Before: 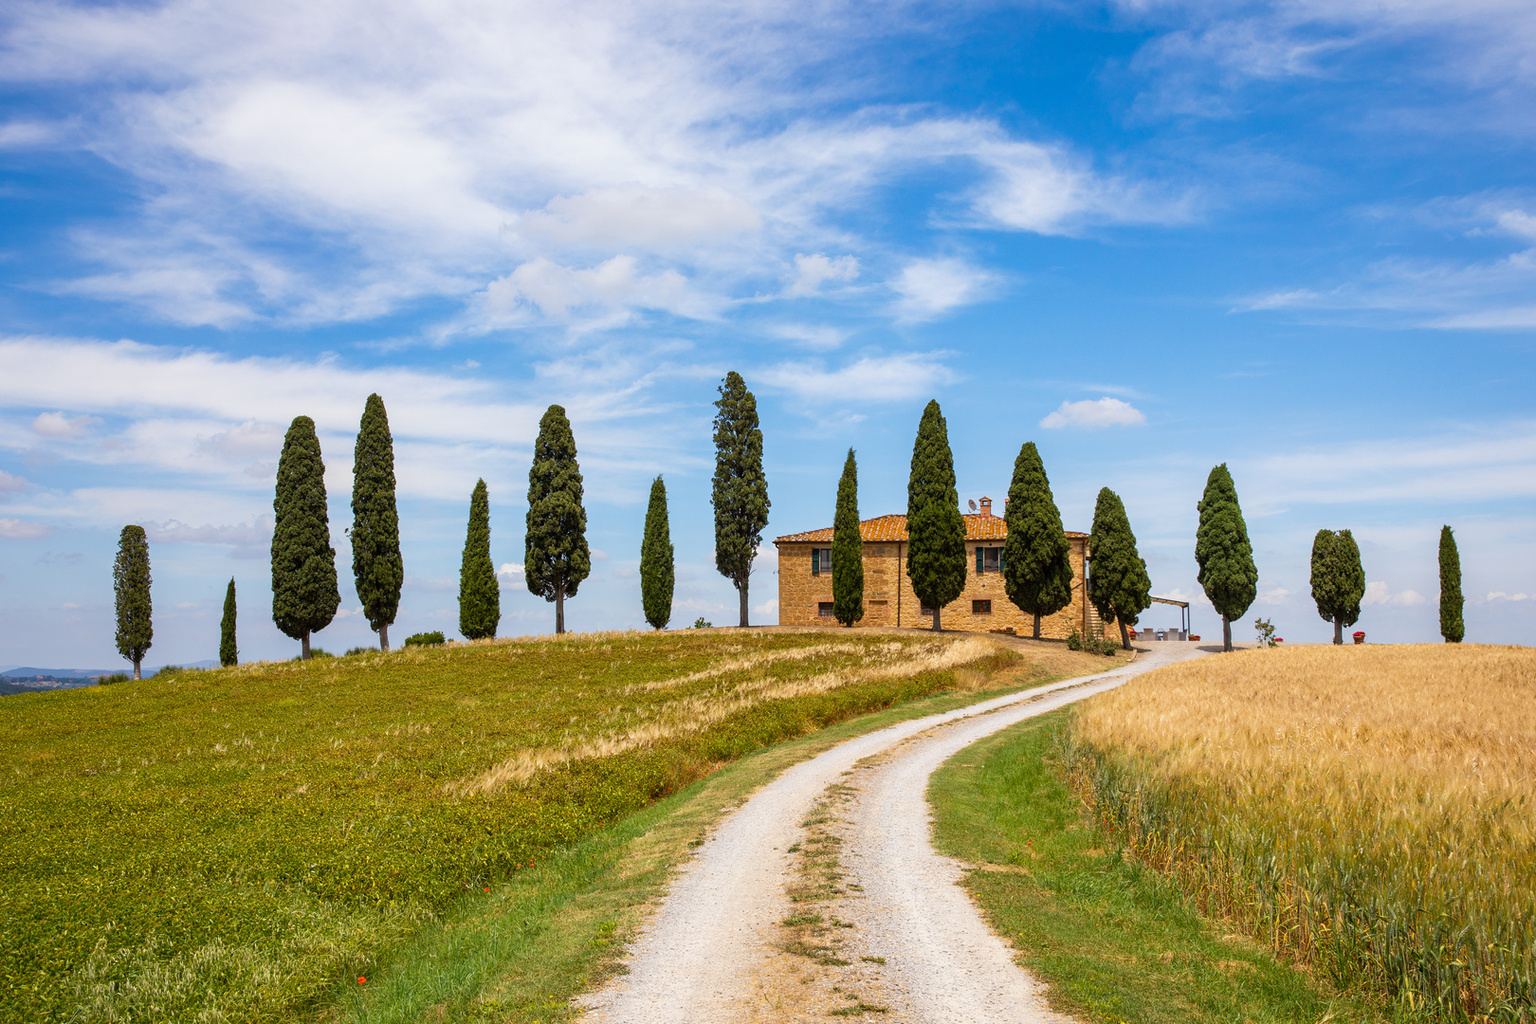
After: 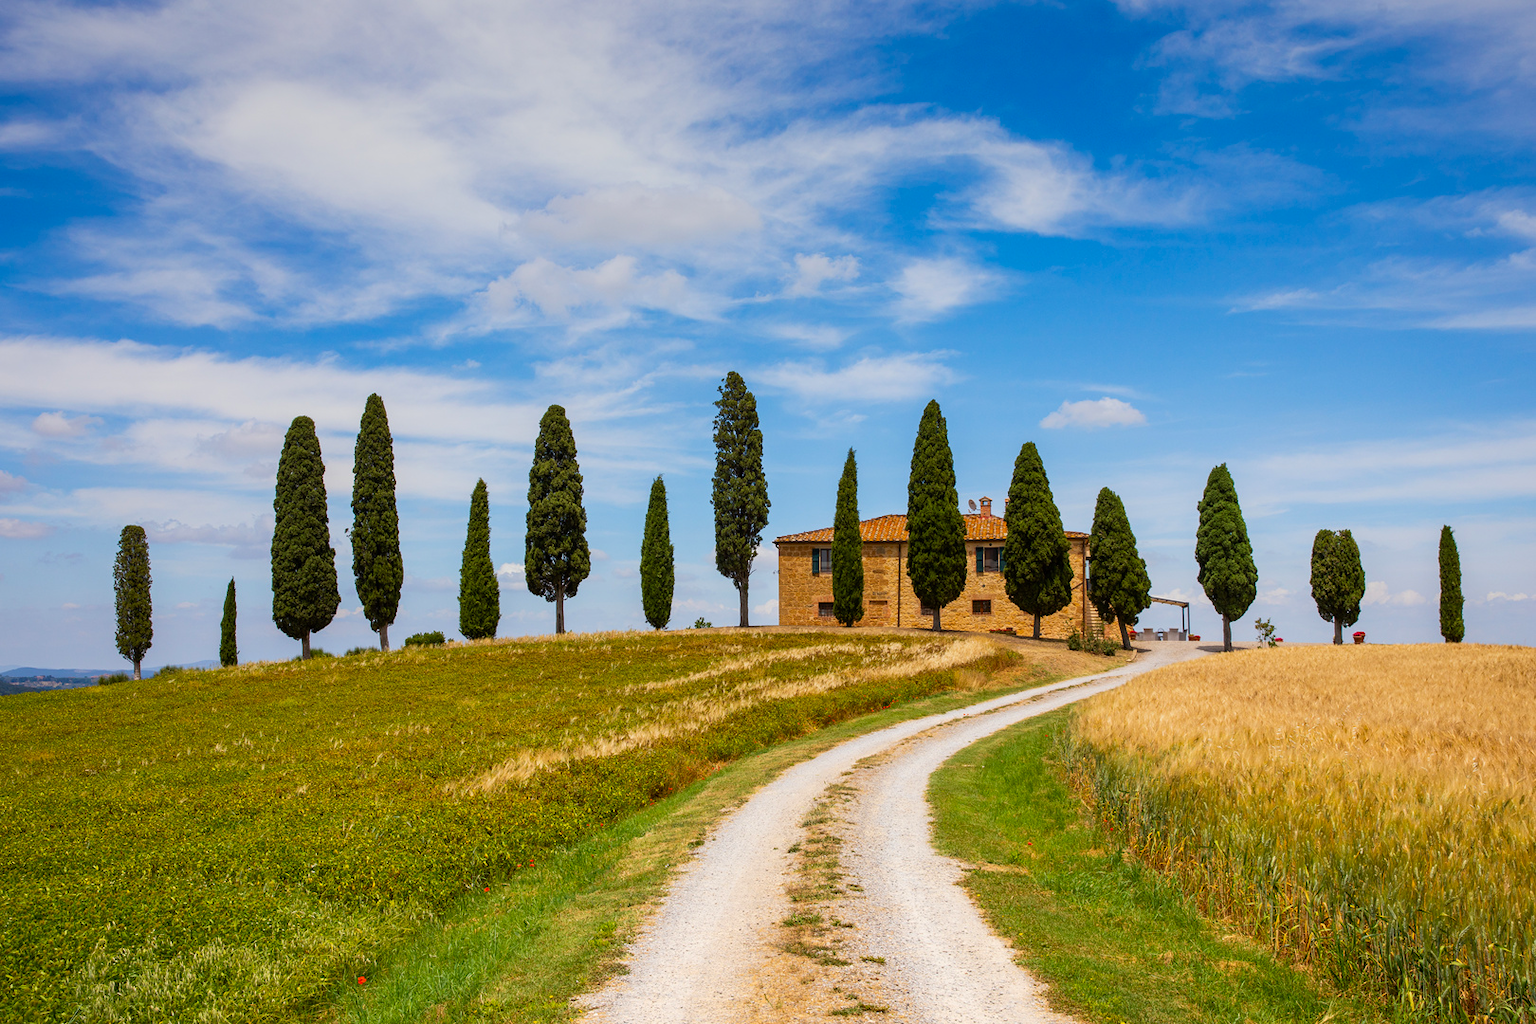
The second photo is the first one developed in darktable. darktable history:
contrast brightness saturation: contrast 0.08, saturation 0.2
graduated density: on, module defaults
